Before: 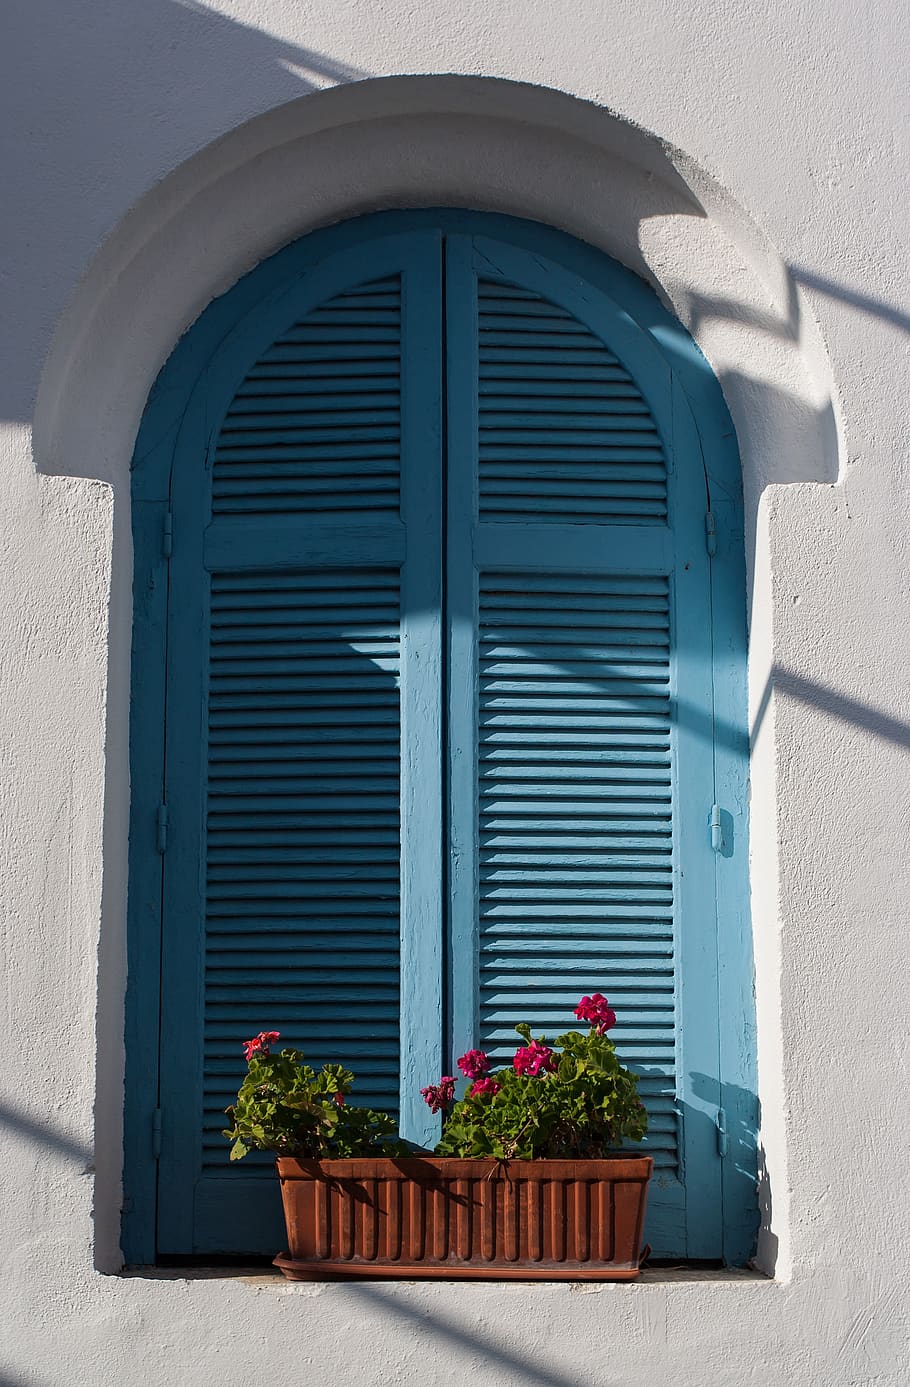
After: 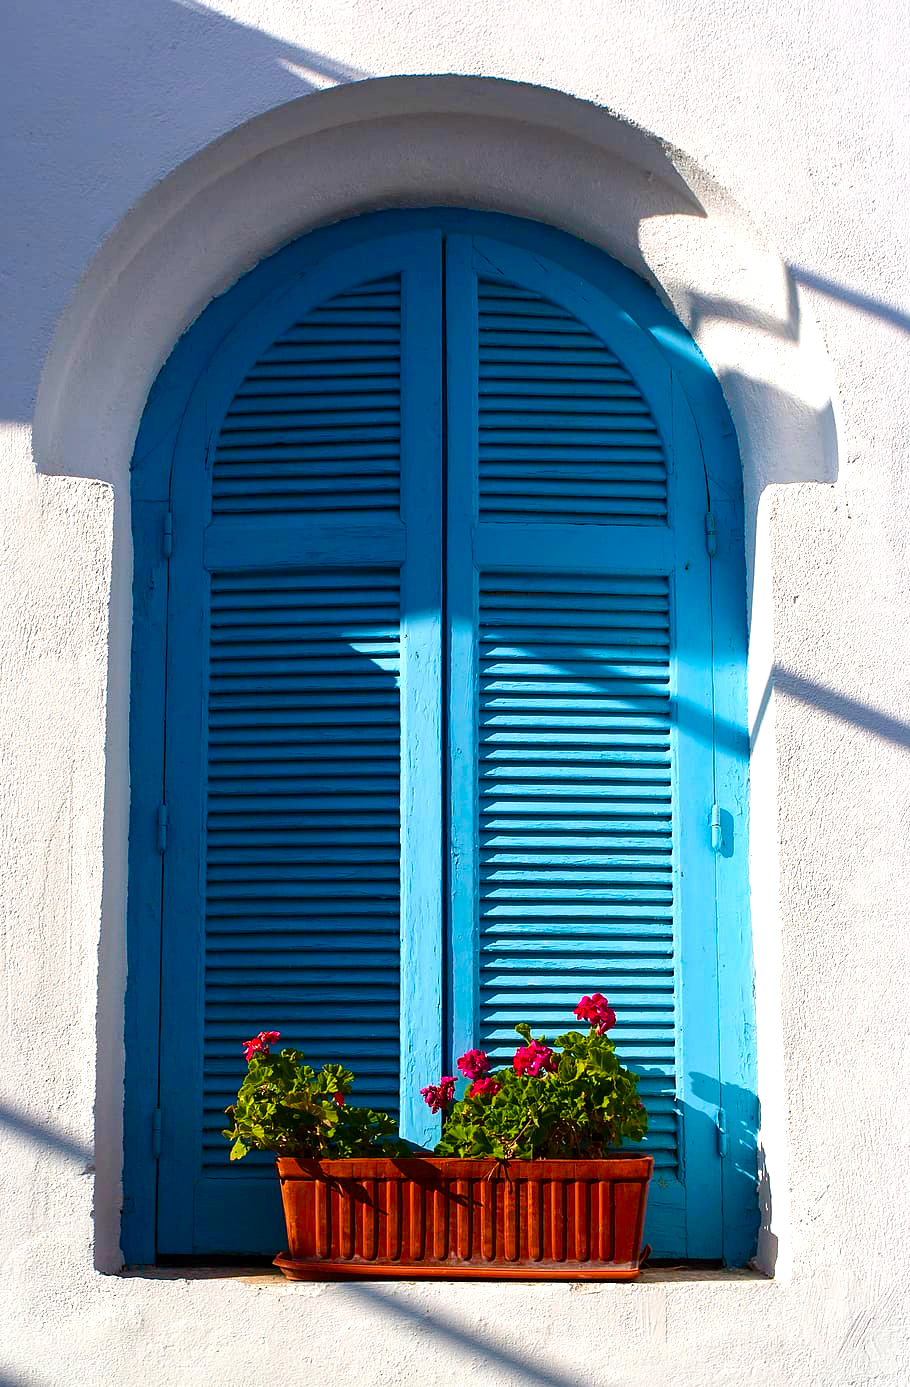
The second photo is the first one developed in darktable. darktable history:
contrast brightness saturation: contrast 0.128, brightness -0.051, saturation 0.158
shadows and highlights: shadows 25.65, white point adjustment -3.04, highlights -30.01
exposure: black level correction 0, exposure 0.936 EV, compensate highlight preservation false
color balance rgb: linear chroma grading › global chroma 14.764%, perceptual saturation grading › global saturation 0.627%, perceptual saturation grading › mid-tones 6.159%, perceptual saturation grading › shadows 72.073%, global vibrance 20%
